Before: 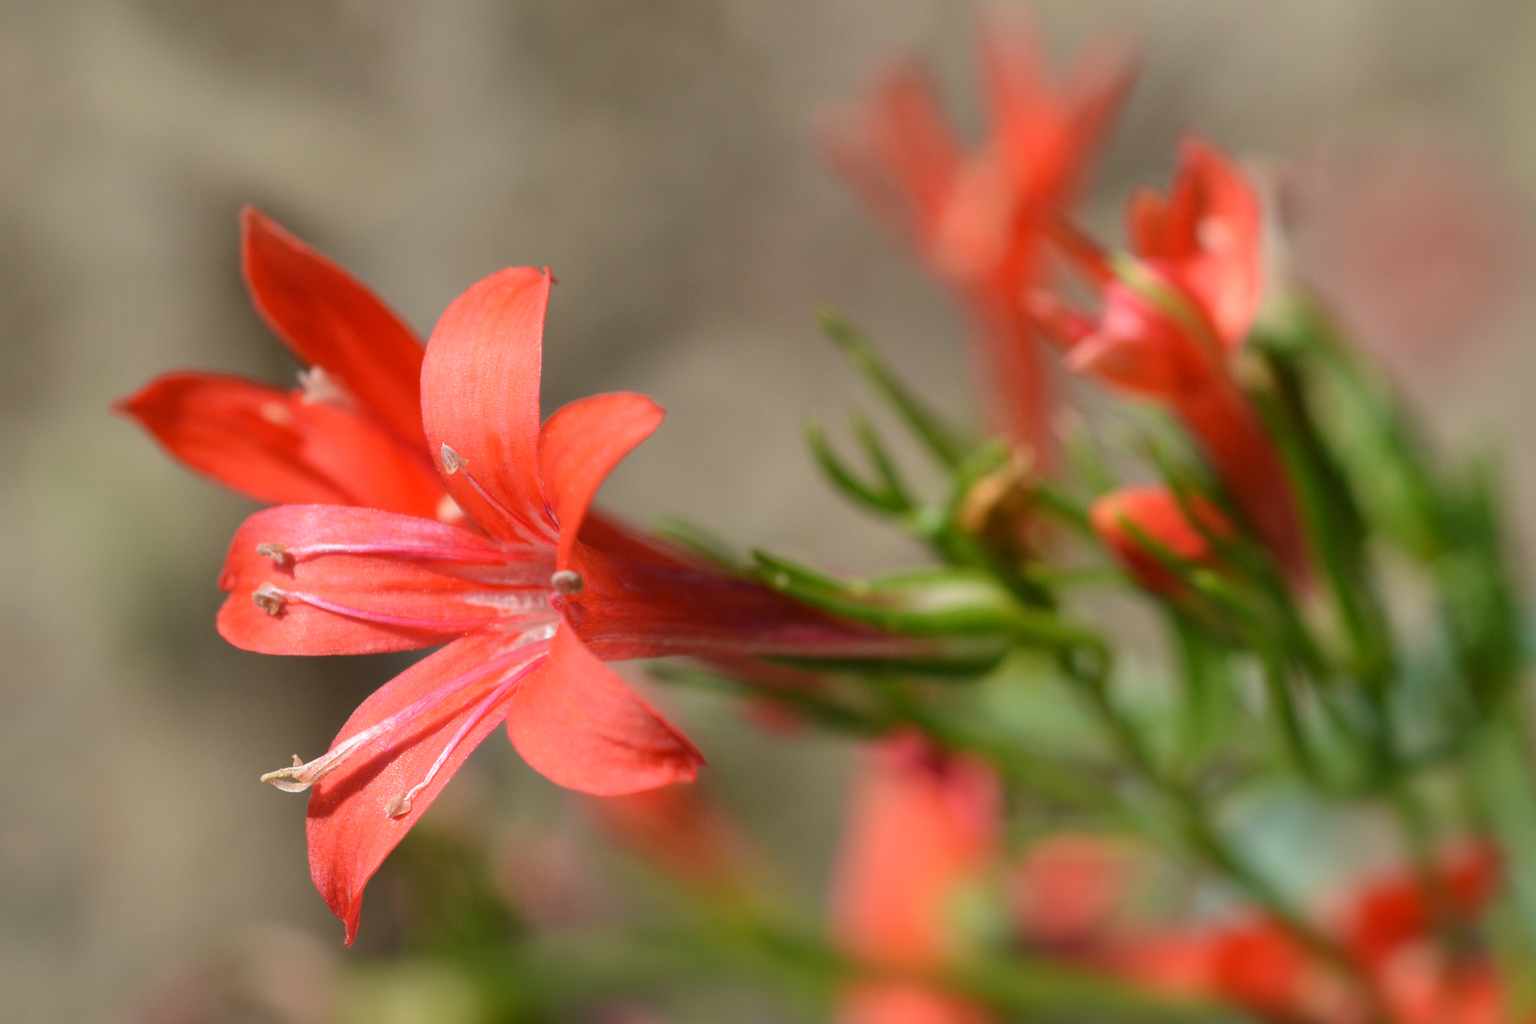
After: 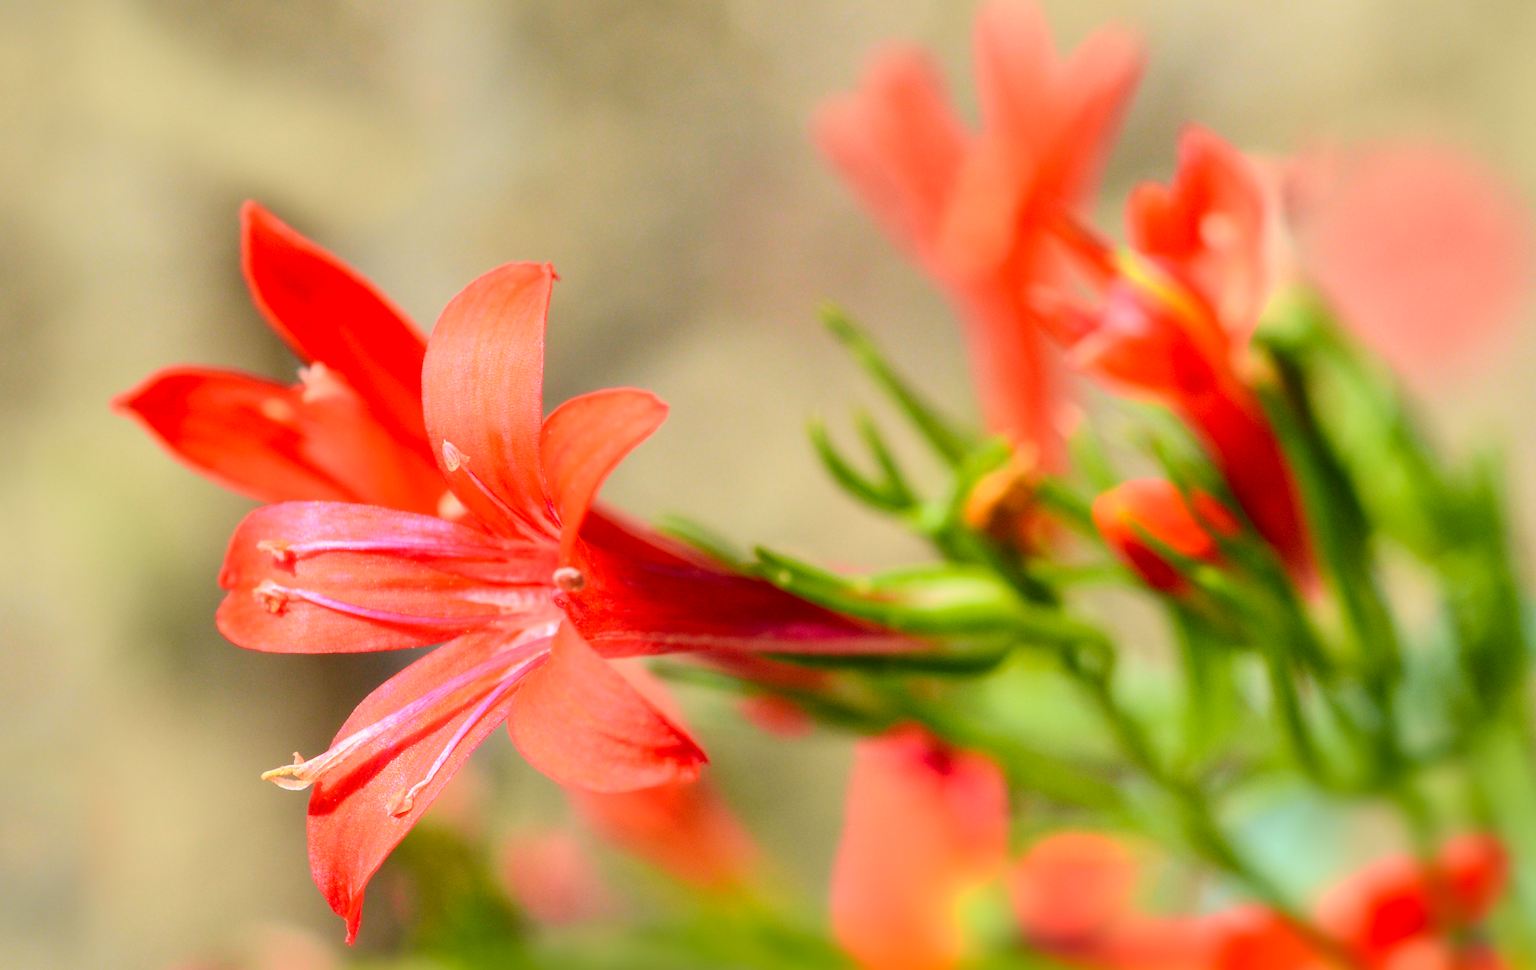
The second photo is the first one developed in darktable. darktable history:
tone curve: curves: ch0 [(0, 0.013) (0.137, 0.121) (0.326, 0.386) (0.489, 0.573) (0.663, 0.749) (0.854, 0.897) (1, 0.974)]; ch1 [(0, 0) (0.366, 0.367) (0.475, 0.453) (0.494, 0.493) (0.504, 0.497) (0.544, 0.579) (0.562, 0.619) (0.622, 0.694) (1, 1)]; ch2 [(0, 0) (0.333, 0.346) (0.375, 0.375) (0.424, 0.43) (0.476, 0.492) (0.502, 0.503) (0.533, 0.541) (0.572, 0.615) (0.605, 0.656) (0.641, 0.709) (1, 1)], color space Lab, independent channels, preserve colors none
crop: top 0.448%, right 0.264%, bottom 5.045%
contrast brightness saturation: contrast 0.2, brightness 0.16, saturation 0.22
